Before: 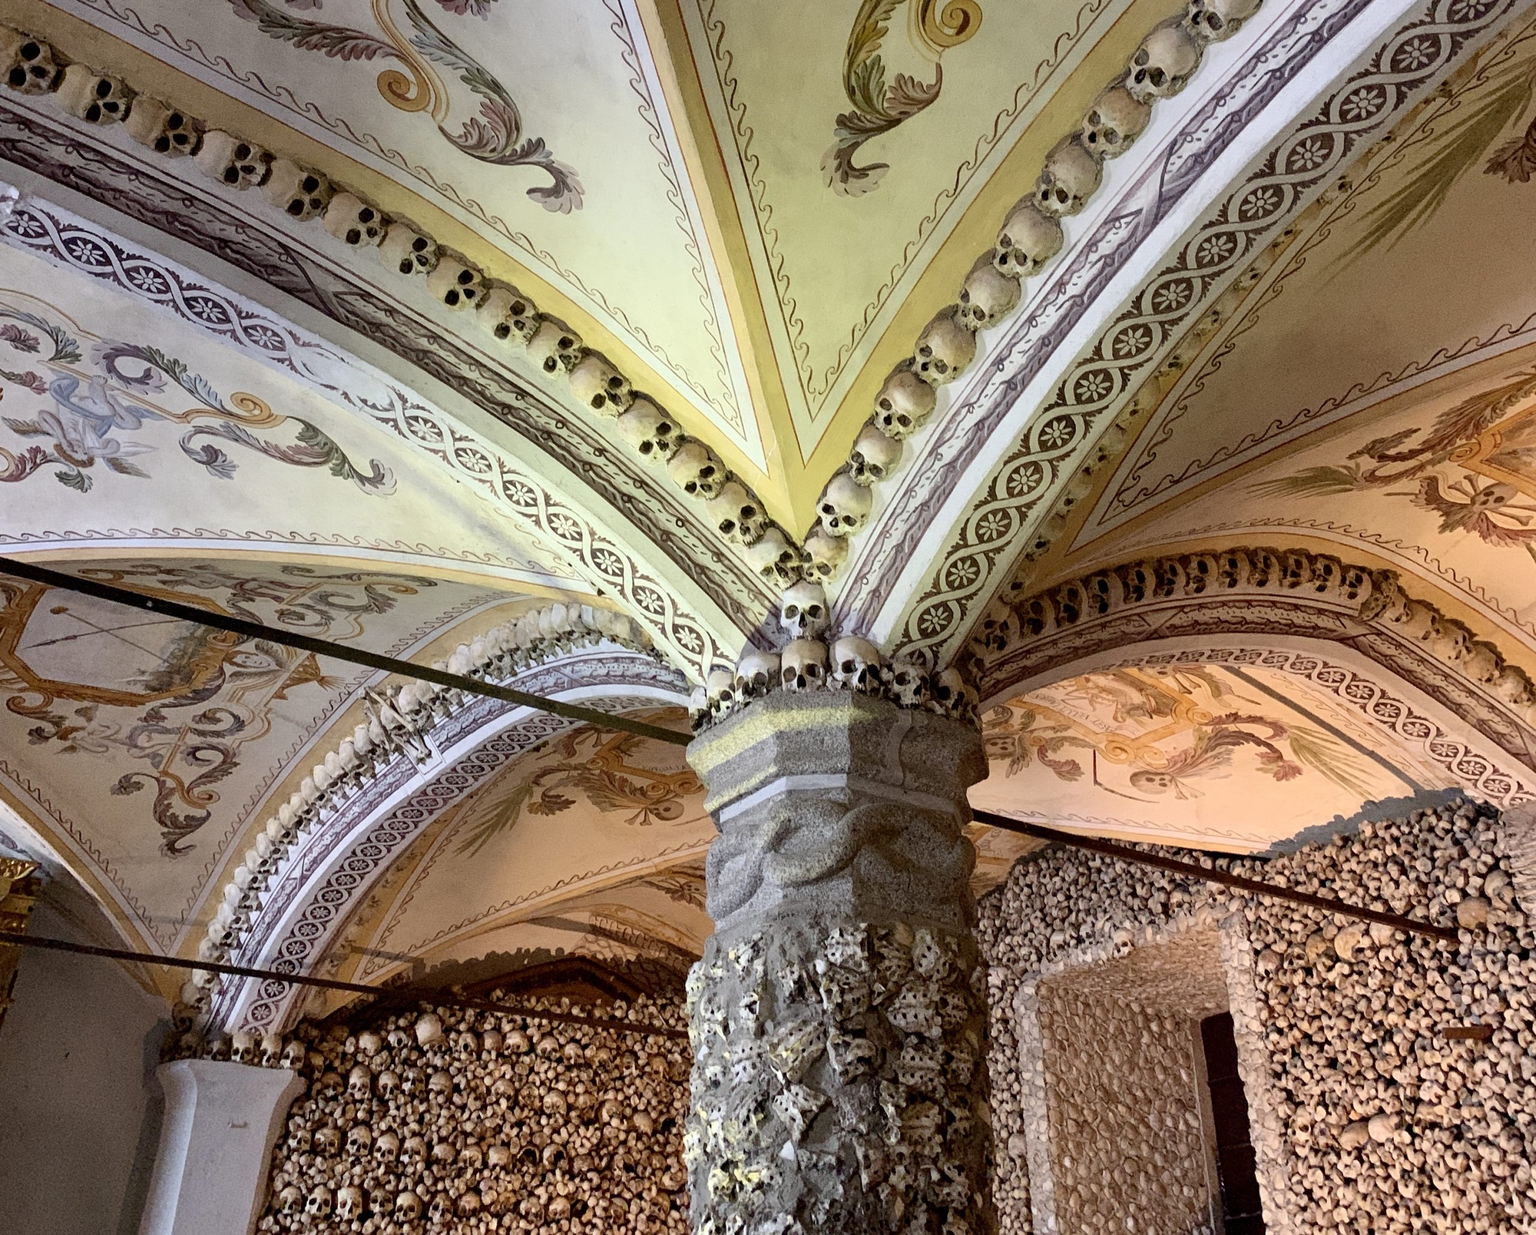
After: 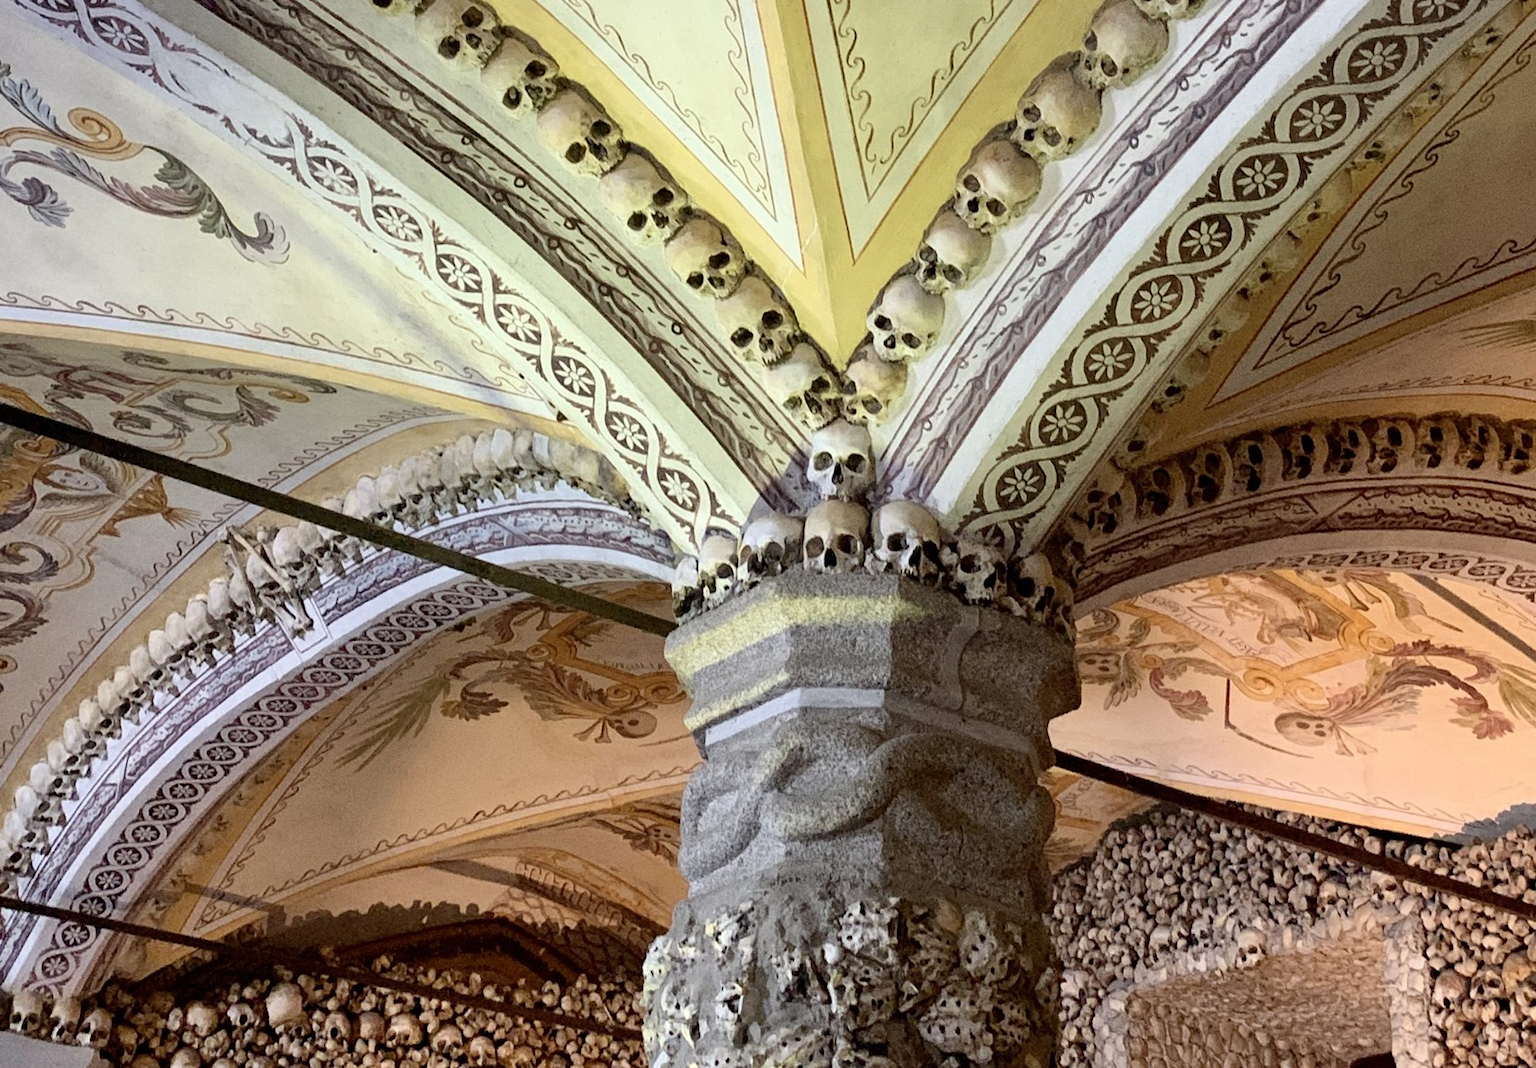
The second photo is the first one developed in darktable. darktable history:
crop and rotate: angle -3.75°, left 9.893%, top 20.566%, right 12.056%, bottom 11.884%
